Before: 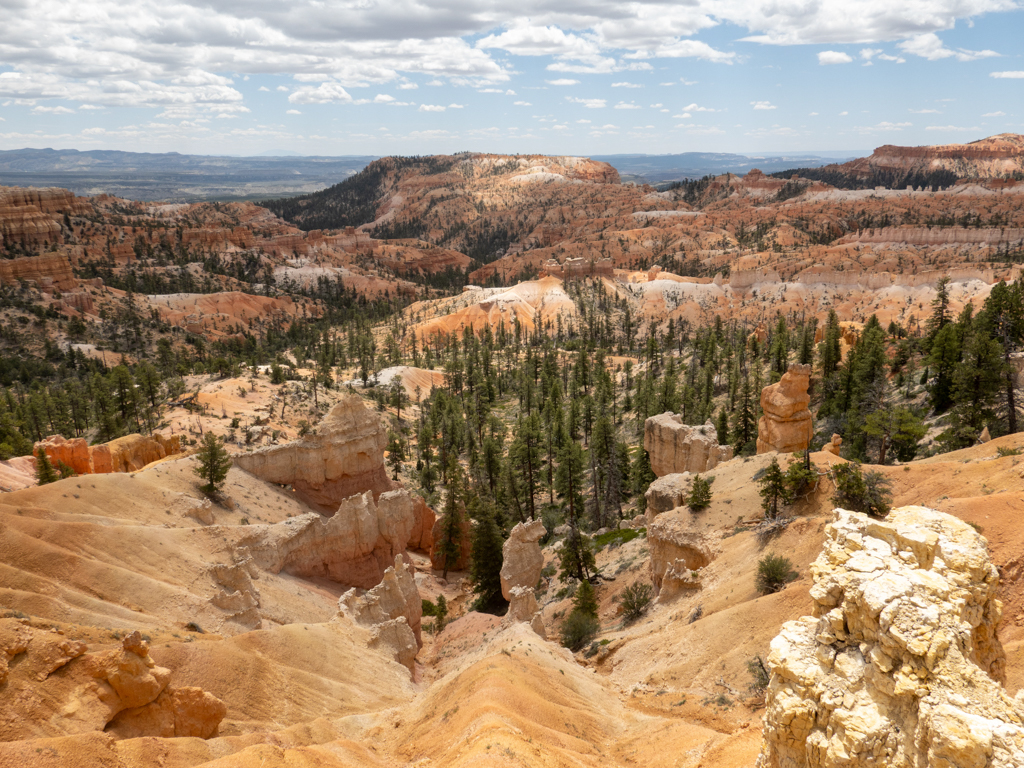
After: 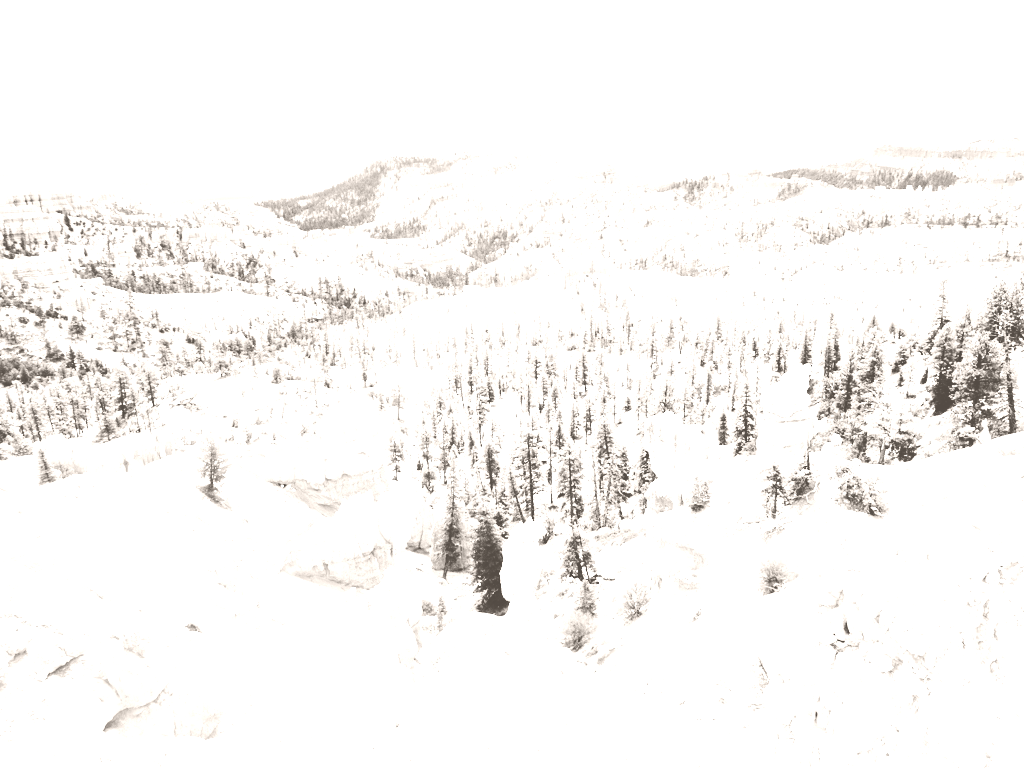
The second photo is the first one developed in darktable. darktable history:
tone equalizer: -7 EV 0.15 EV, -6 EV 0.6 EV, -5 EV 1.15 EV, -4 EV 1.33 EV, -3 EV 1.15 EV, -2 EV 0.6 EV, -1 EV 0.15 EV, mask exposure compensation -0.5 EV
graduated density: density 2.02 EV, hardness 44%, rotation 0.374°, offset 8.21, hue 208.8°, saturation 97%
colorize: hue 34.49°, saturation 35.33%, source mix 100%, lightness 55%, version 1
tone curve: curves: ch0 [(0, 0) (0.004, 0.001) (0.133, 0.112) (0.325, 0.362) (0.832, 0.893) (1, 1)], color space Lab, linked channels, preserve colors none
color correction: highlights a* -4.98, highlights b* -3.76, shadows a* 3.83, shadows b* 4.08
base curve: curves: ch0 [(0, 0) (0.028, 0.03) (0.121, 0.232) (0.46, 0.748) (0.859, 0.968) (1, 1)], preserve colors none
velvia: strength 15%
